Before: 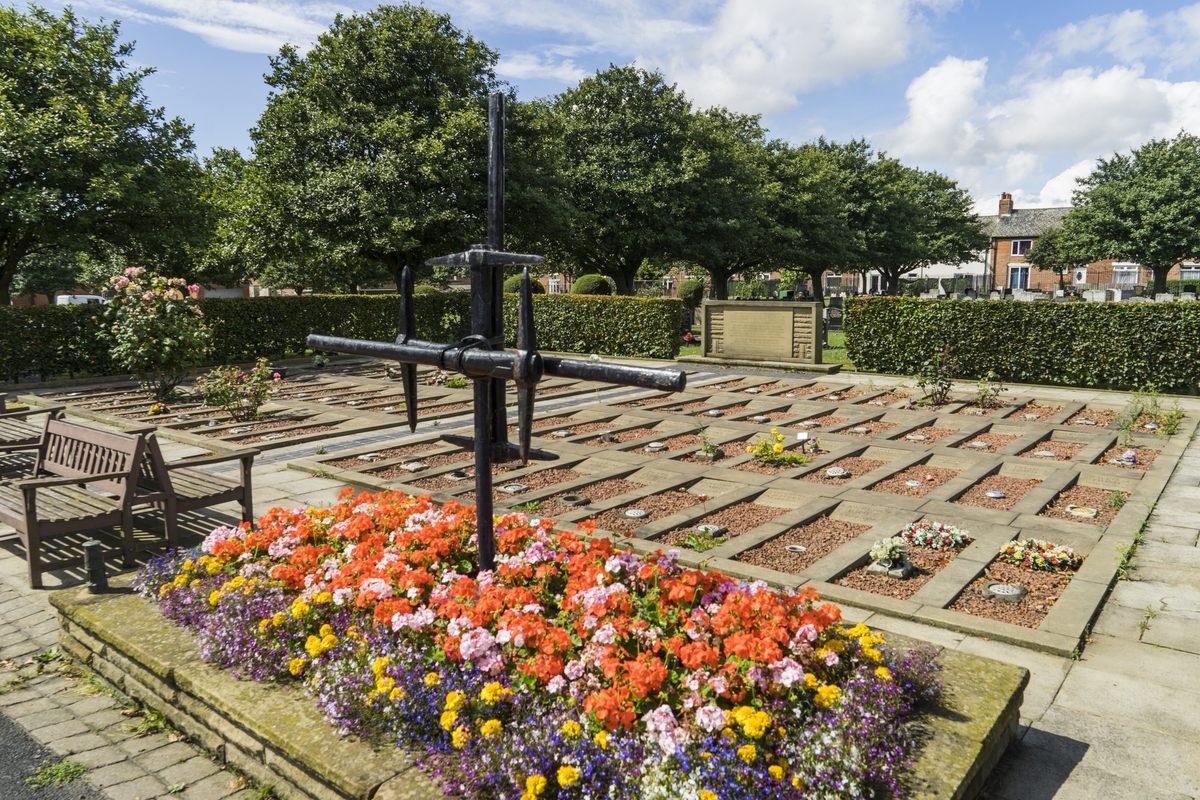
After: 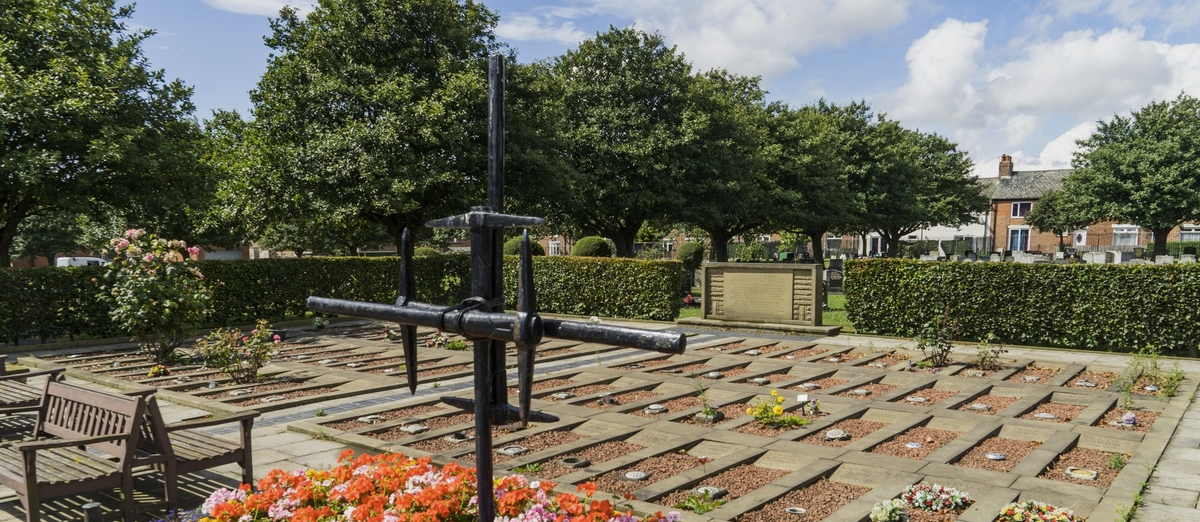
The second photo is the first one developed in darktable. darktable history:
crop and rotate: top 4.801%, bottom 29.829%
exposure: exposure -0.181 EV, compensate highlight preservation false
